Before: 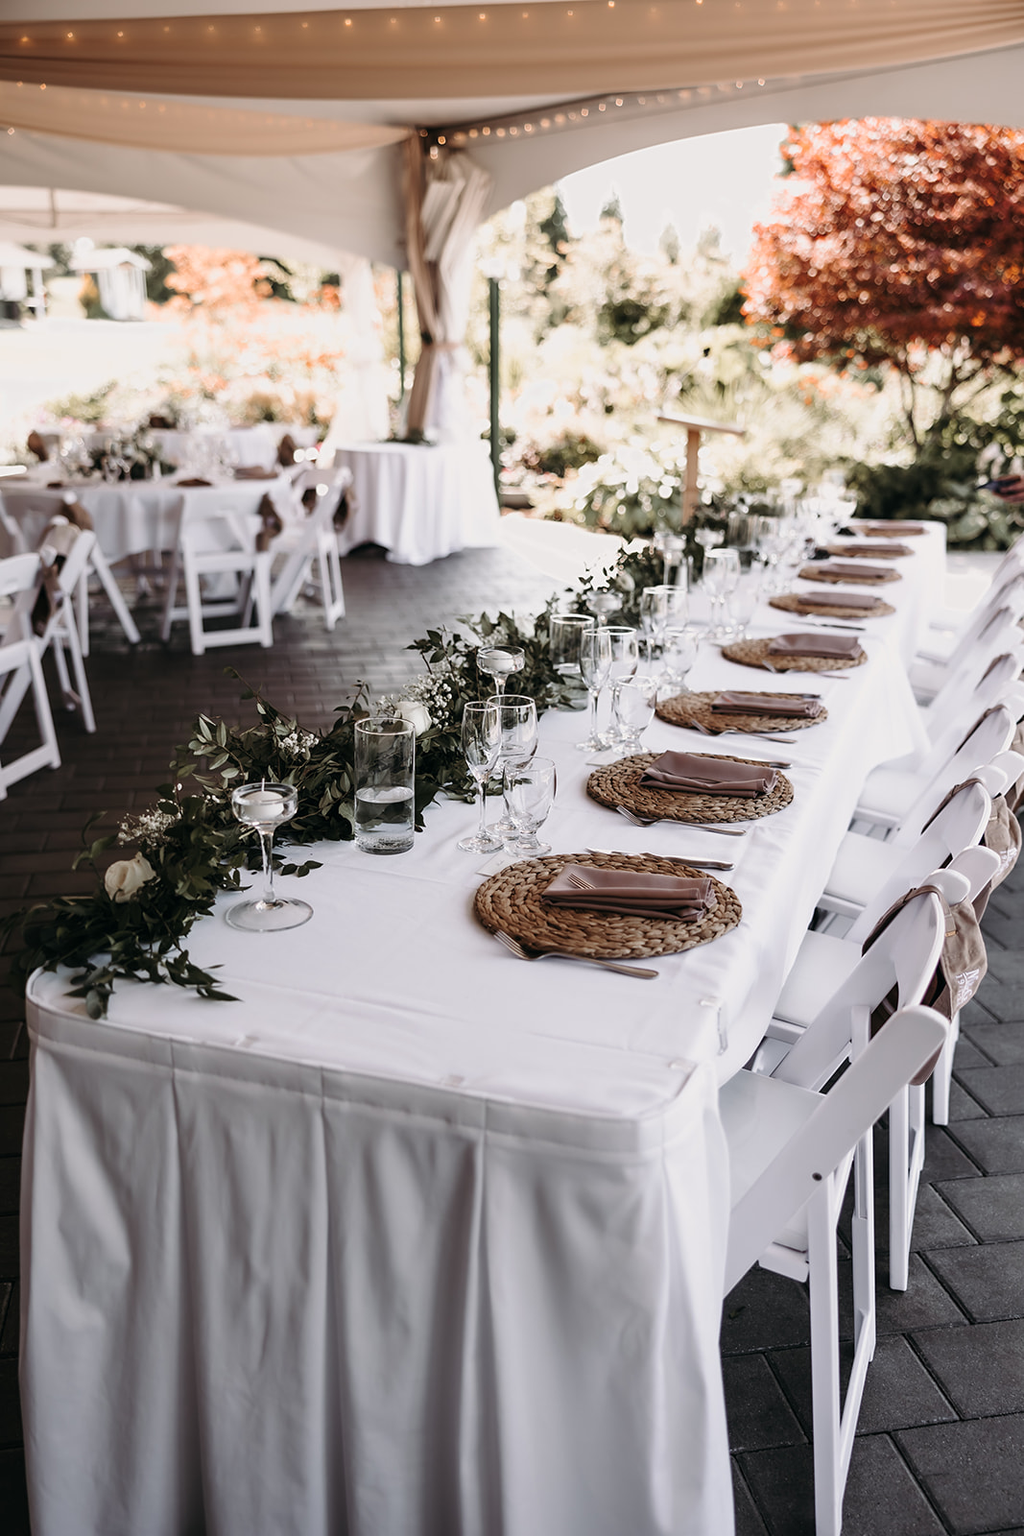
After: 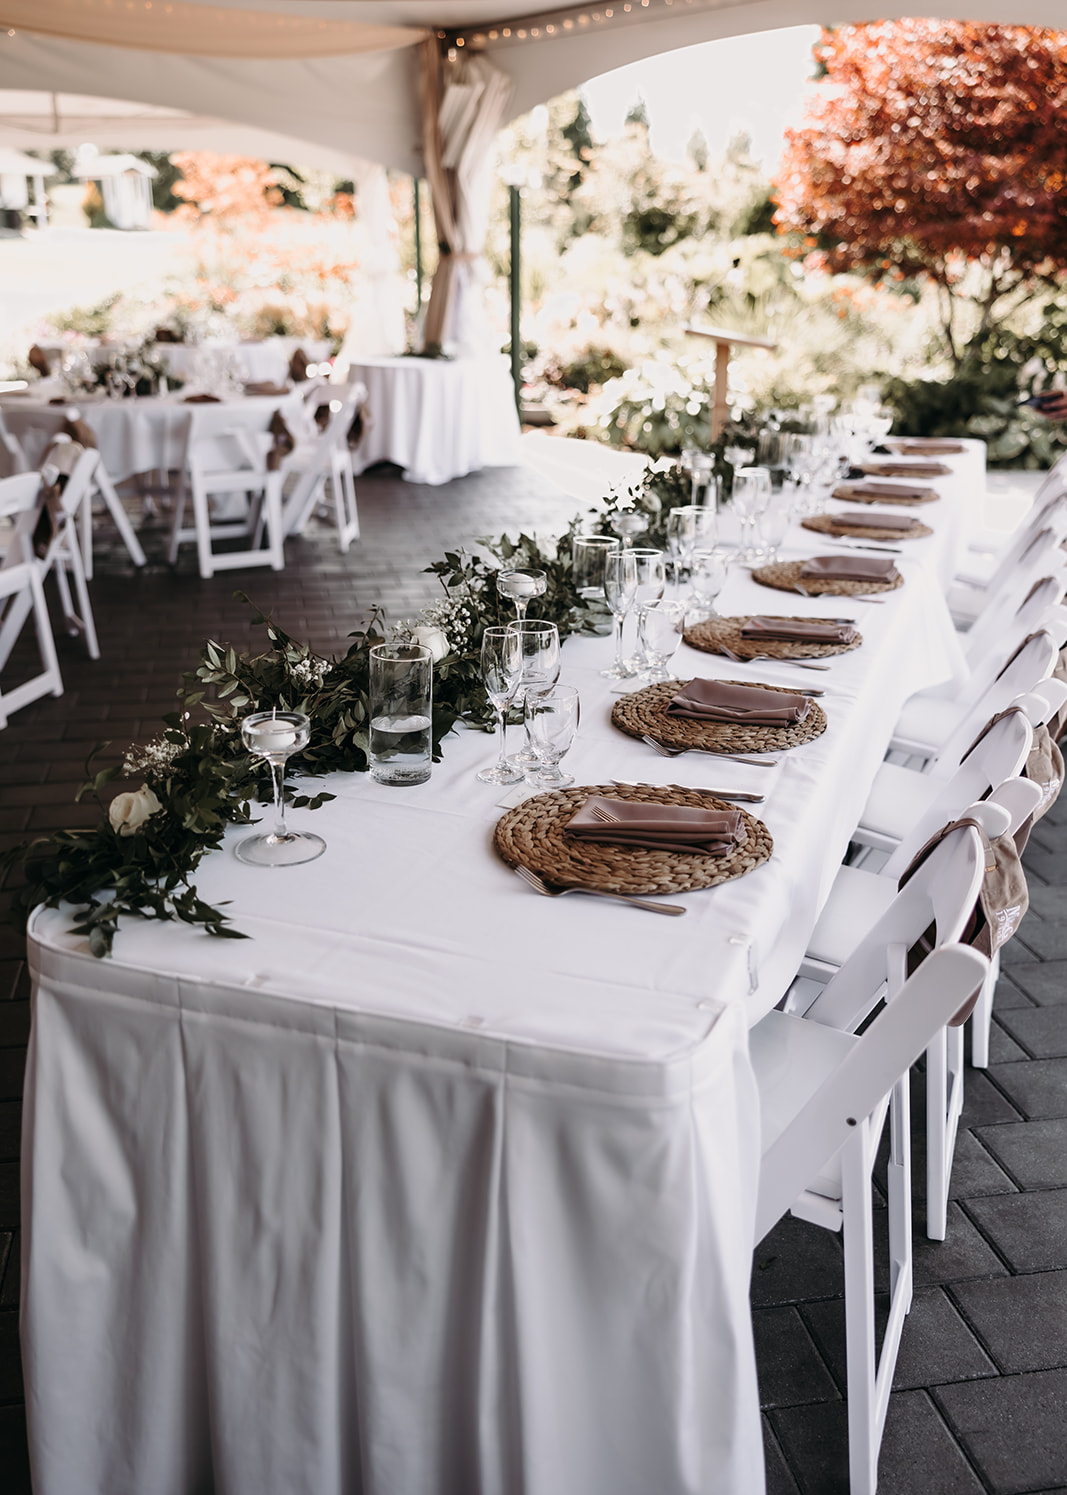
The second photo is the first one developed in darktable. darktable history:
crop and rotate: top 6.54%
